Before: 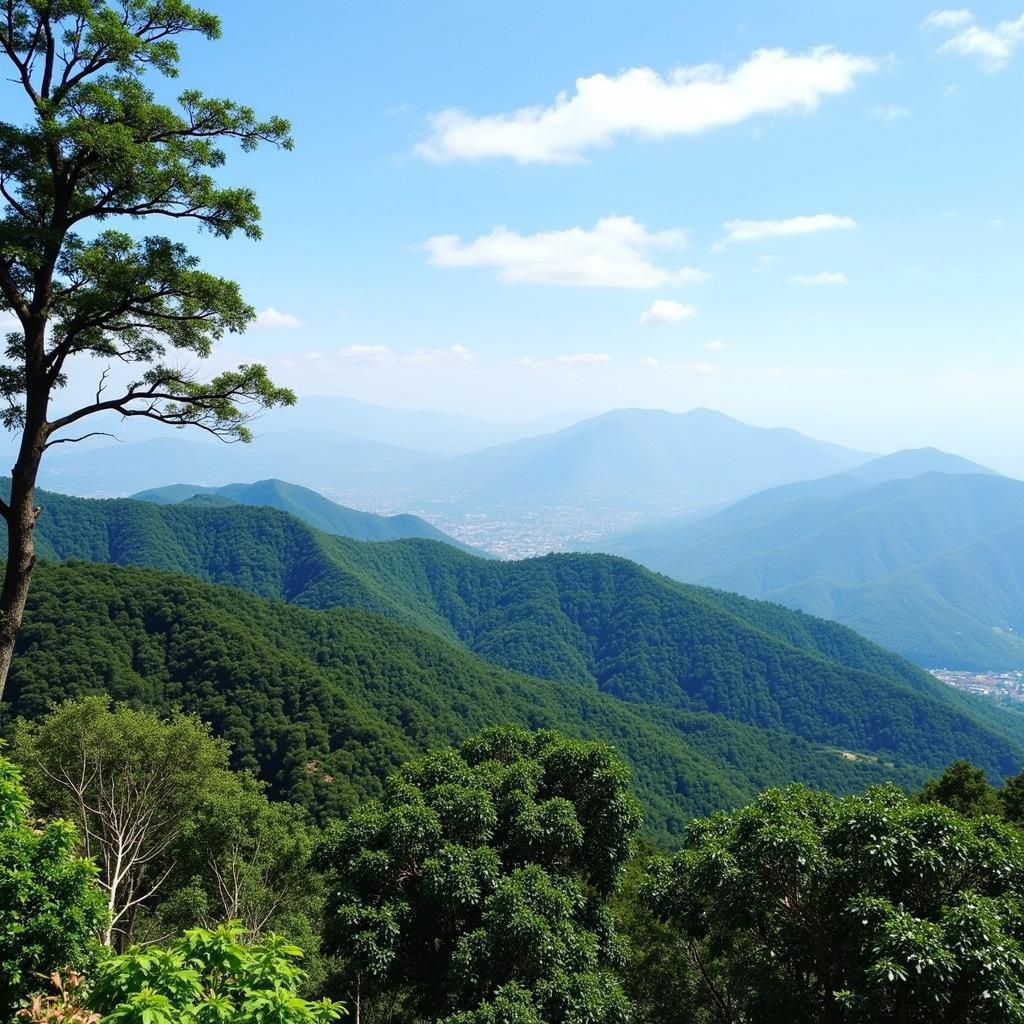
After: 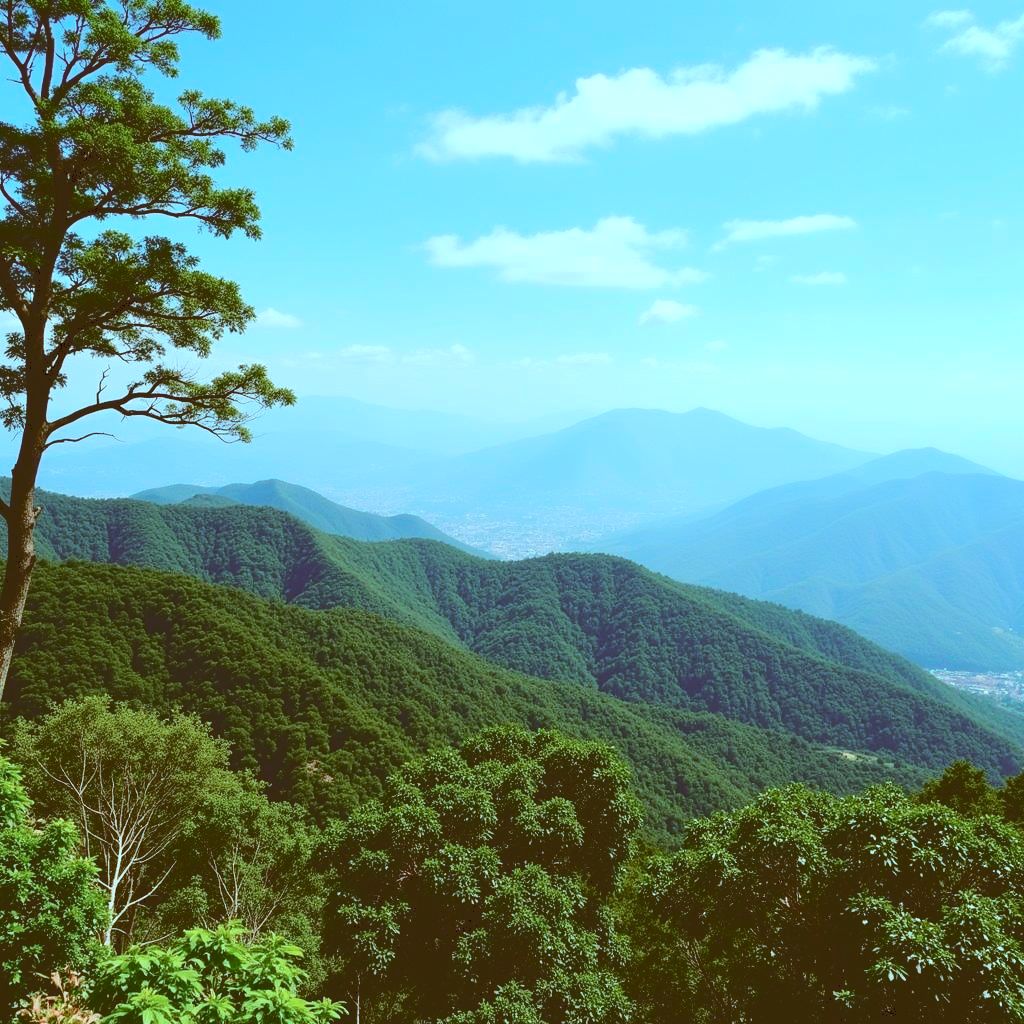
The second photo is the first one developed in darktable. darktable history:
base curve: preserve colors none
tone curve: curves: ch0 [(0, 0) (0.003, 0.177) (0.011, 0.177) (0.025, 0.176) (0.044, 0.178) (0.069, 0.186) (0.1, 0.194) (0.136, 0.203) (0.177, 0.223) (0.224, 0.255) (0.277, 0.305) (0.335, 0.383) (0.399, 0.467) (0.468, 0.546) (0.543, 0.616) (0.623, 0.694) (0.709, 0.764) (0.801, 0.834) (0.898, 0.901) (1, 1)], color space Lab, independent channels, preserve colors none
color correction: highlights a* -15.02, highlights b* -16.1, shadows a* 10.63, shadows b* 29.04
